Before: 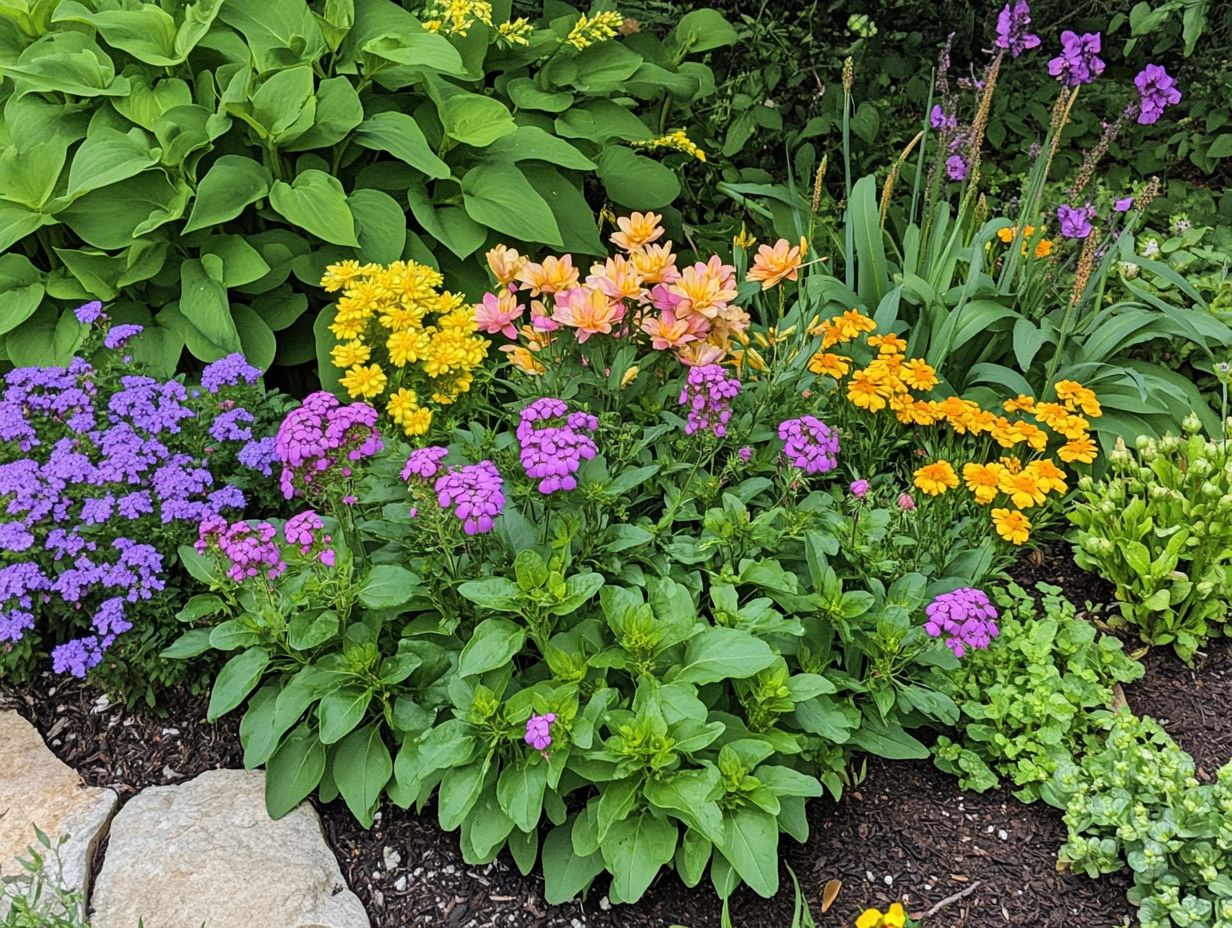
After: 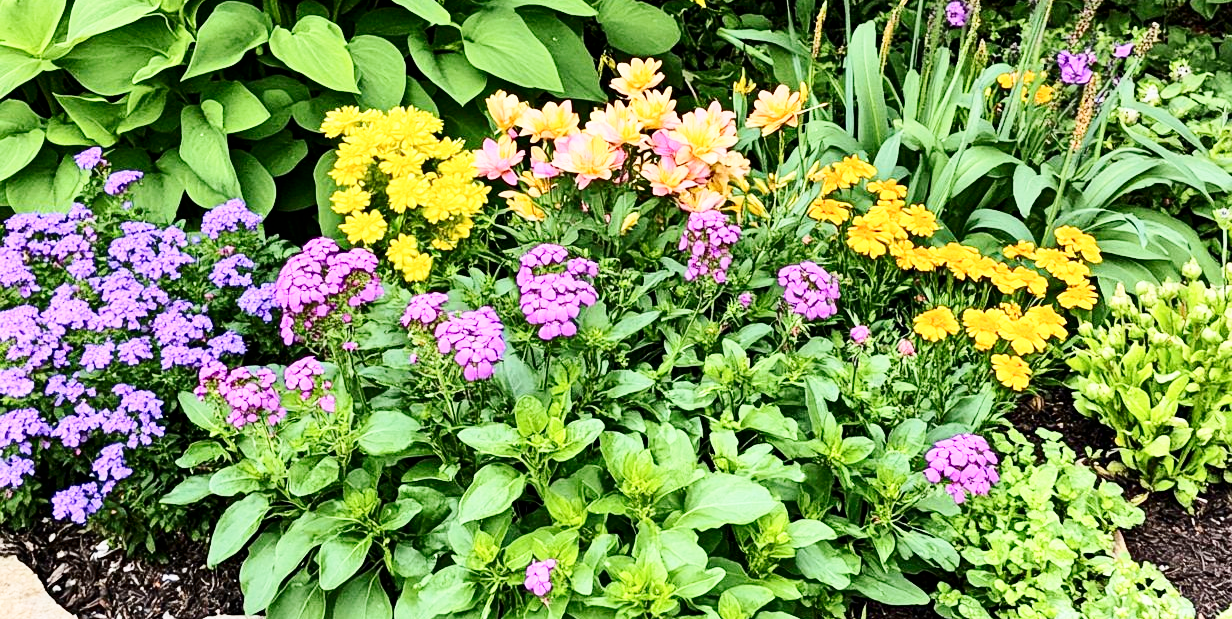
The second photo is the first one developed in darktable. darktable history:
contrast brightness saturation: contrast 0.276
base curve: curves: ch0 [(0, 0) (0.005, 0.002) (0.15, 0.3) (0.4, 0.7) (0.75, 0.95) (1, 1)], preserve colors none
crop: top 16.602%, bottom 16.687%
